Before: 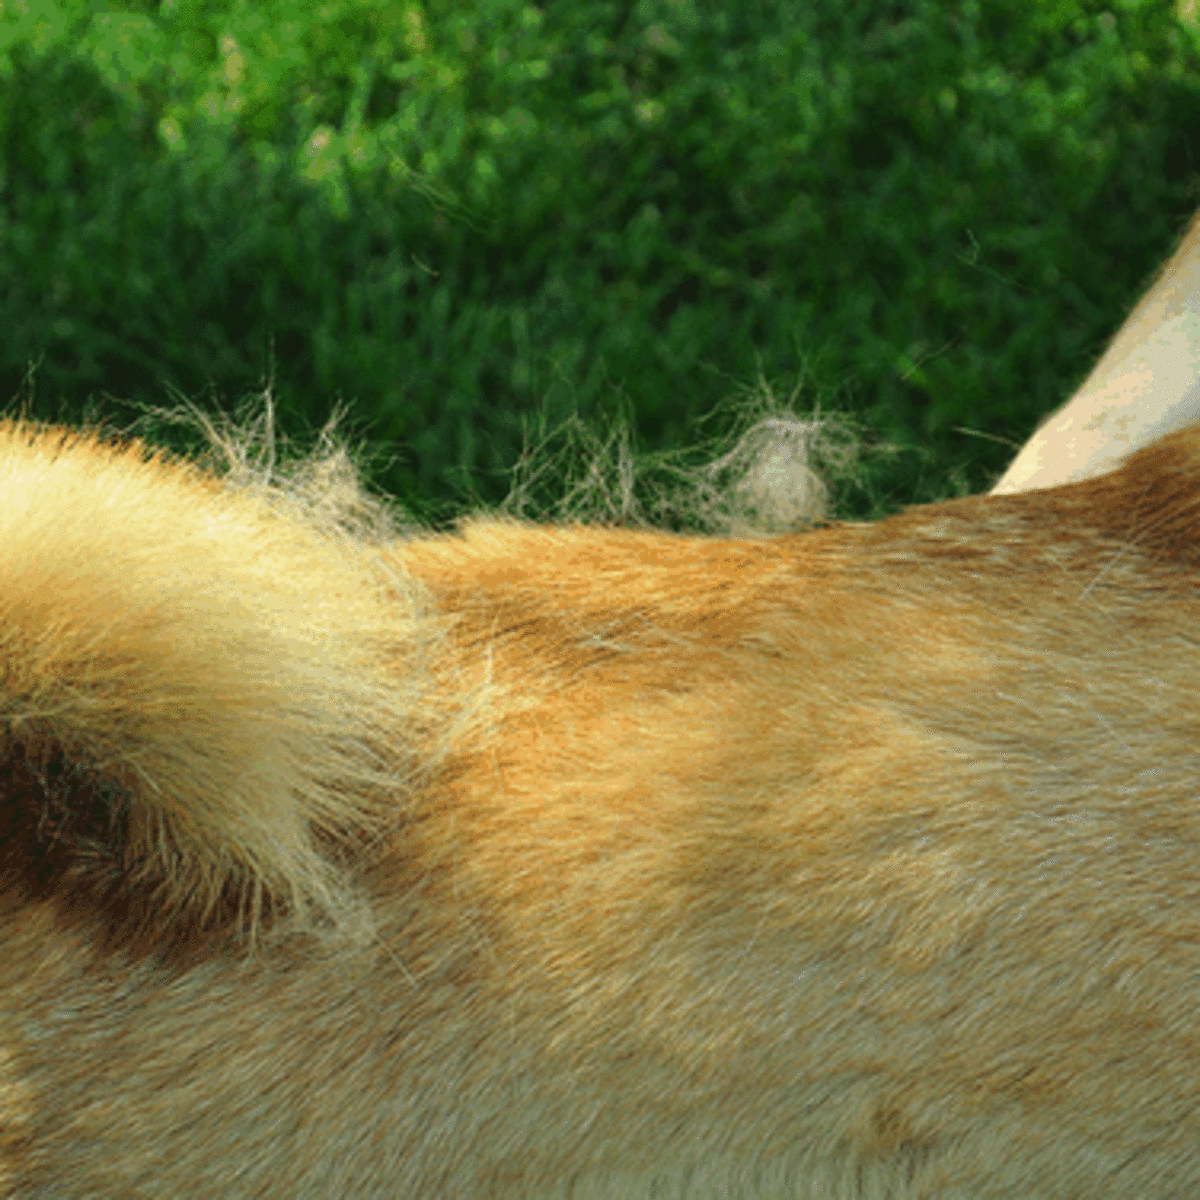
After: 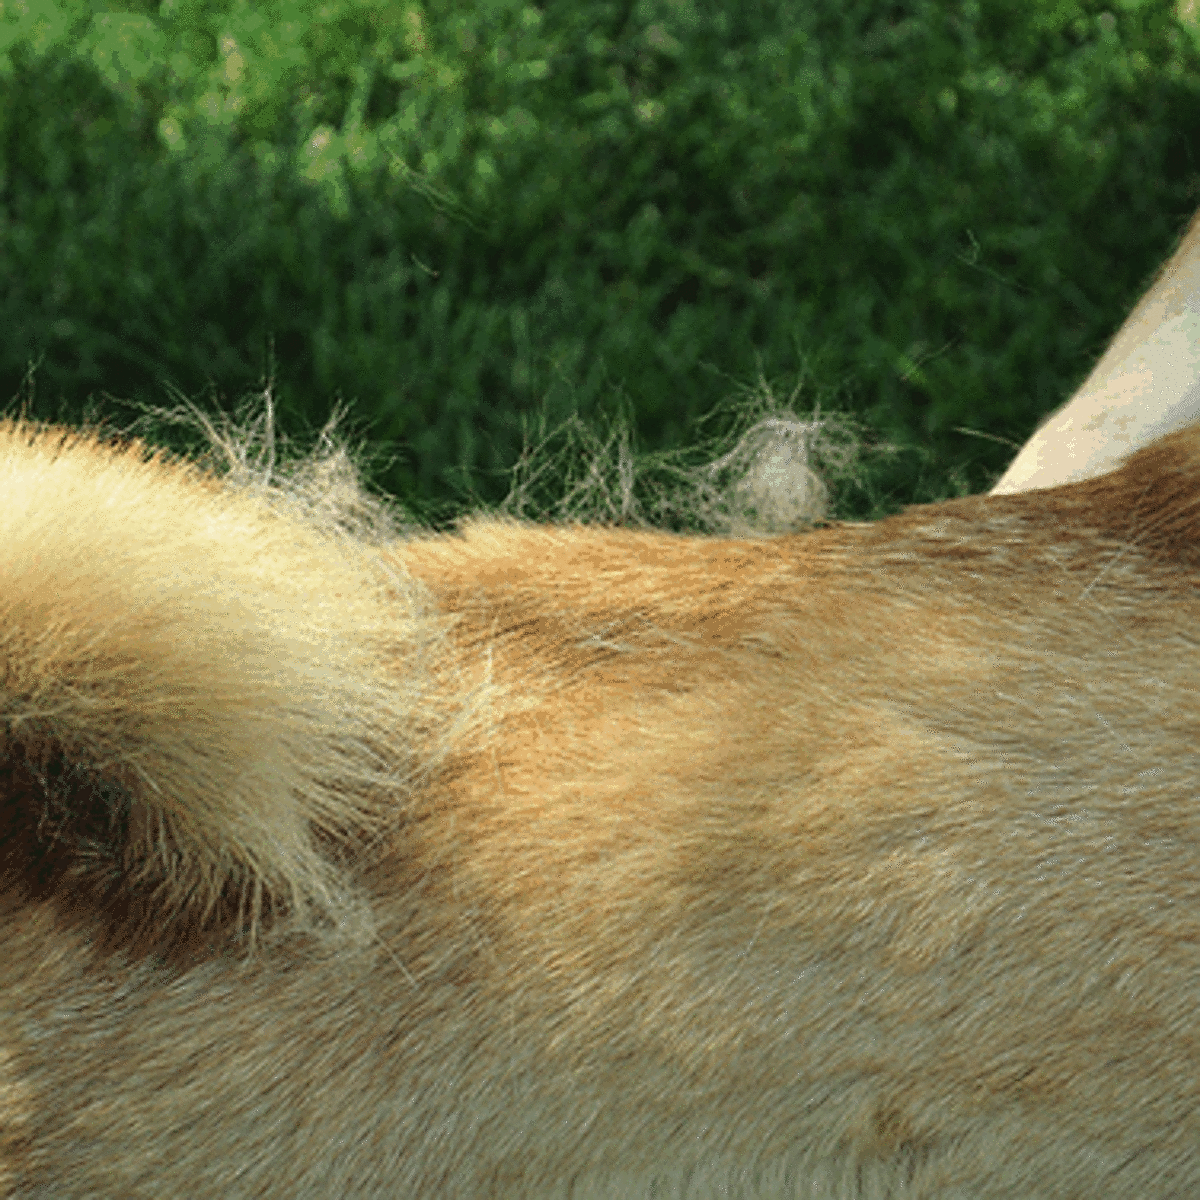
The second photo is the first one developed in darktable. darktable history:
contrast brightness saturation: contrast 0.06, brightness -0.01, saturation -0.23
sharpen: on, module defaults
